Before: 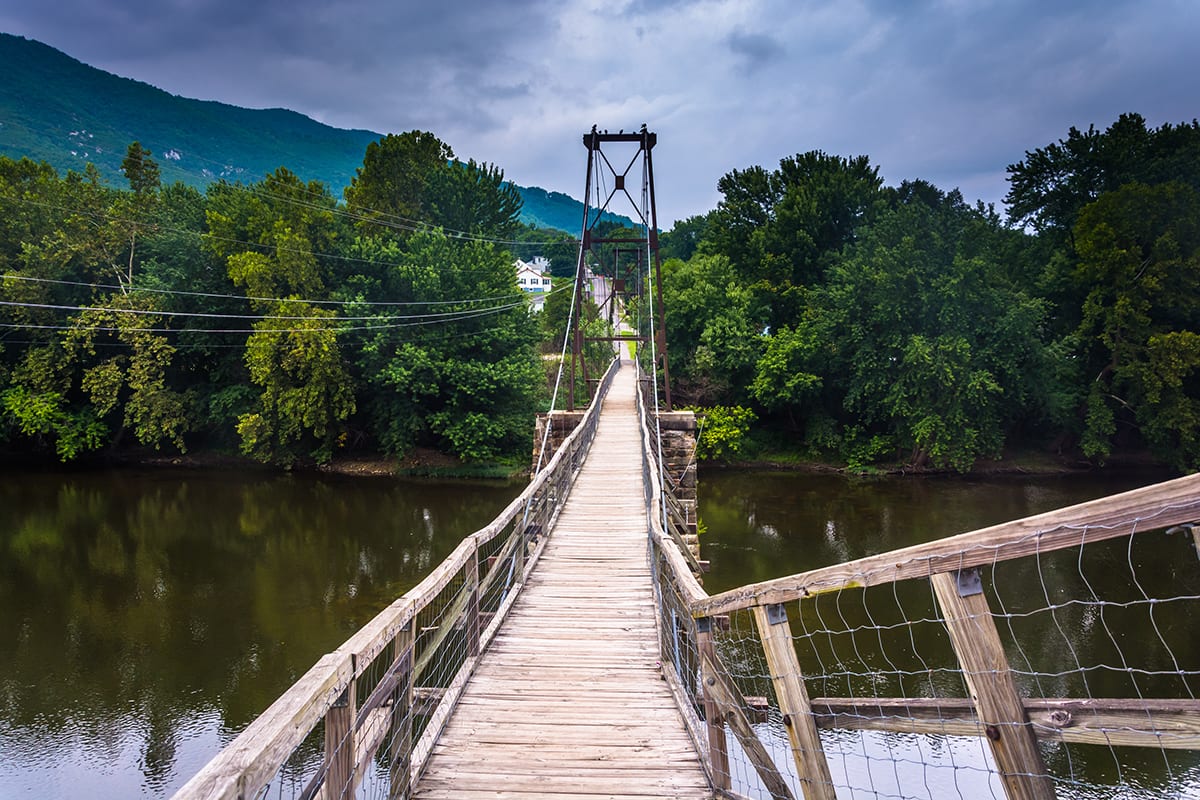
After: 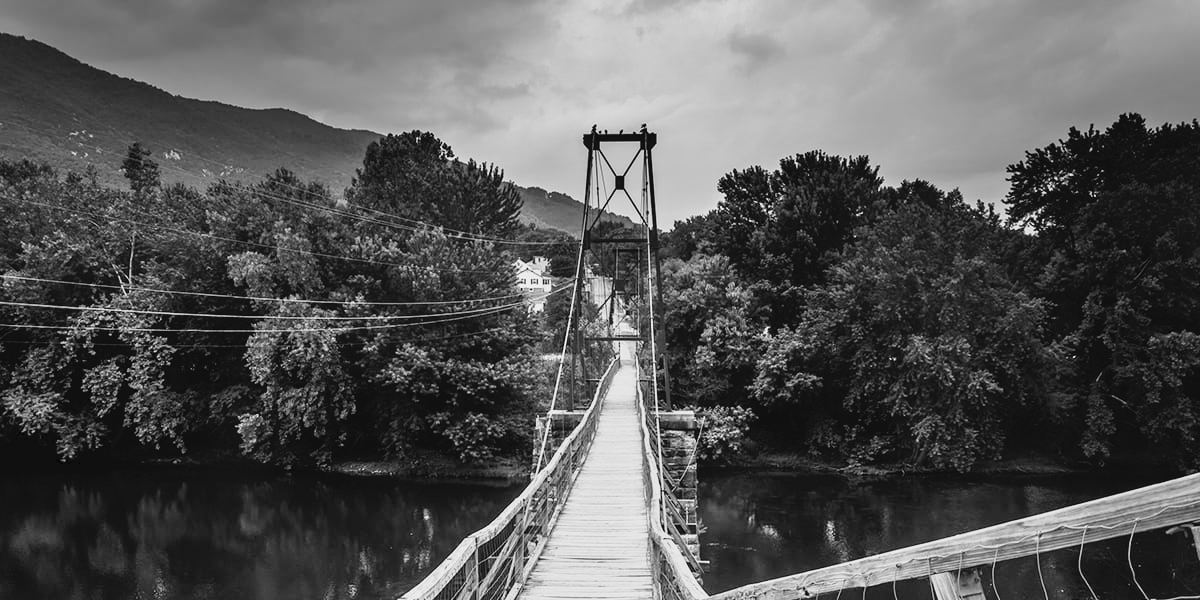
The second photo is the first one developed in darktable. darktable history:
tone curve: curves: ch0 [(0, 0) (0.003, 0.047) (0.011, 0.051) (0.025, 0.051) (0.044, 0.057) (0.069, 0.068) (0.1, 0.076) (0.136, 0.108) (0.177, 0.166) (0.224, 0.229) (0.277, 0.299) (0.335, 0.364) (0.399, 0.46) (0.468, 0.553) (0.543, 0.639) (0.623, 0.724) (0.709, 0.808) (0.801, 0.886) (0.898, 0.954) (1, 1)], preserve colors none
white balance: red 0.98, blue 1.61
crop: bottom 24.988%
monochrome: a -71.75, b 75.82
